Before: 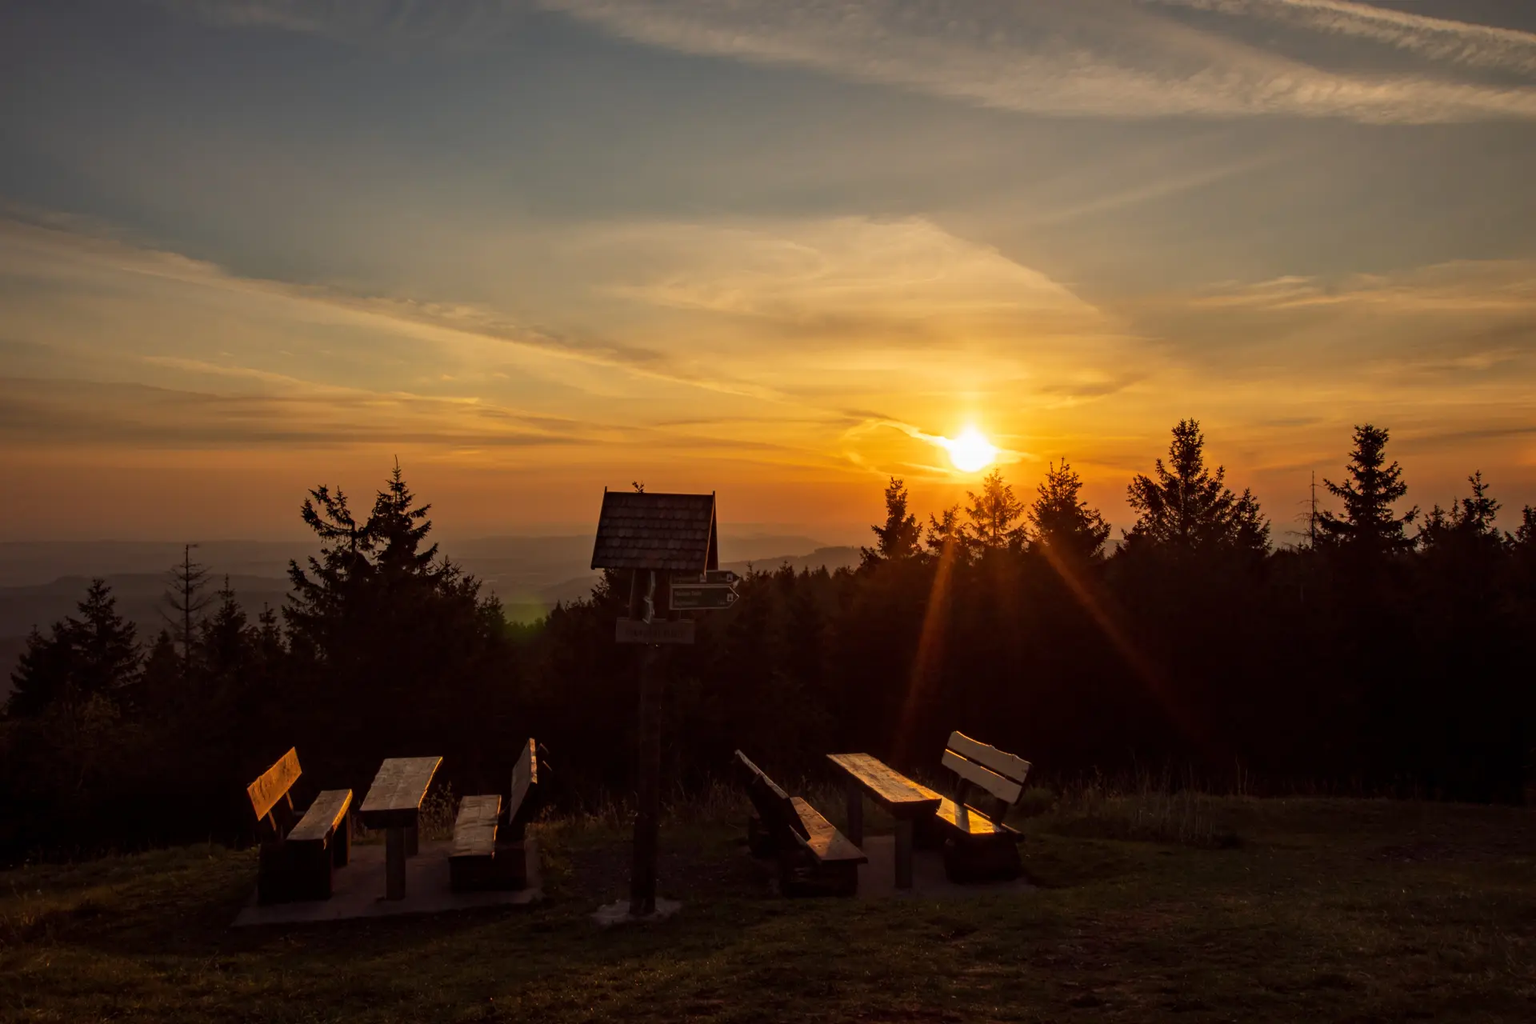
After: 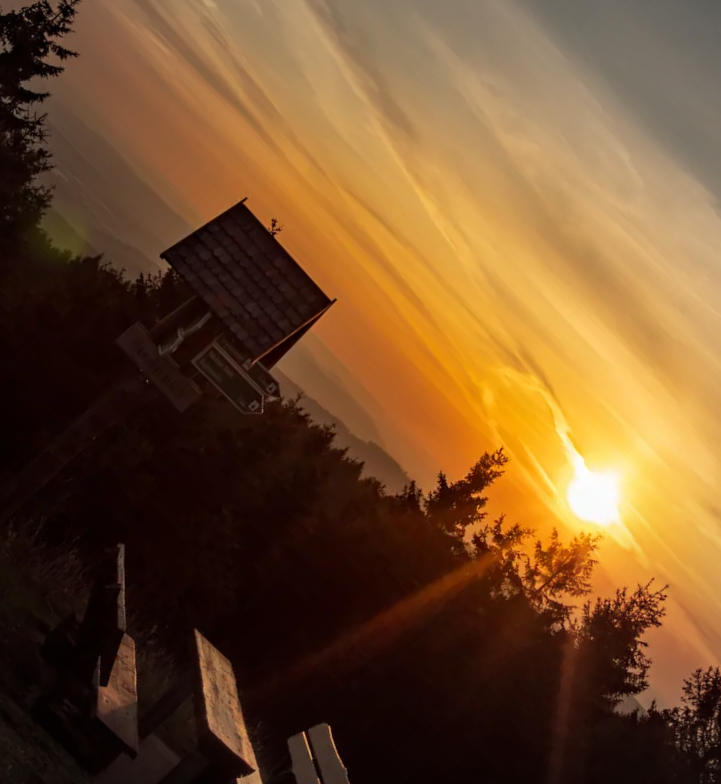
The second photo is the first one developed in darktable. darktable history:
vignetting: fall-off radius 99.95%, brightness -0.331, width/height ratio 1.339
crop and rotate: angle -46.24°, top 16.501%, right 0.787%, bottom 11.628%
